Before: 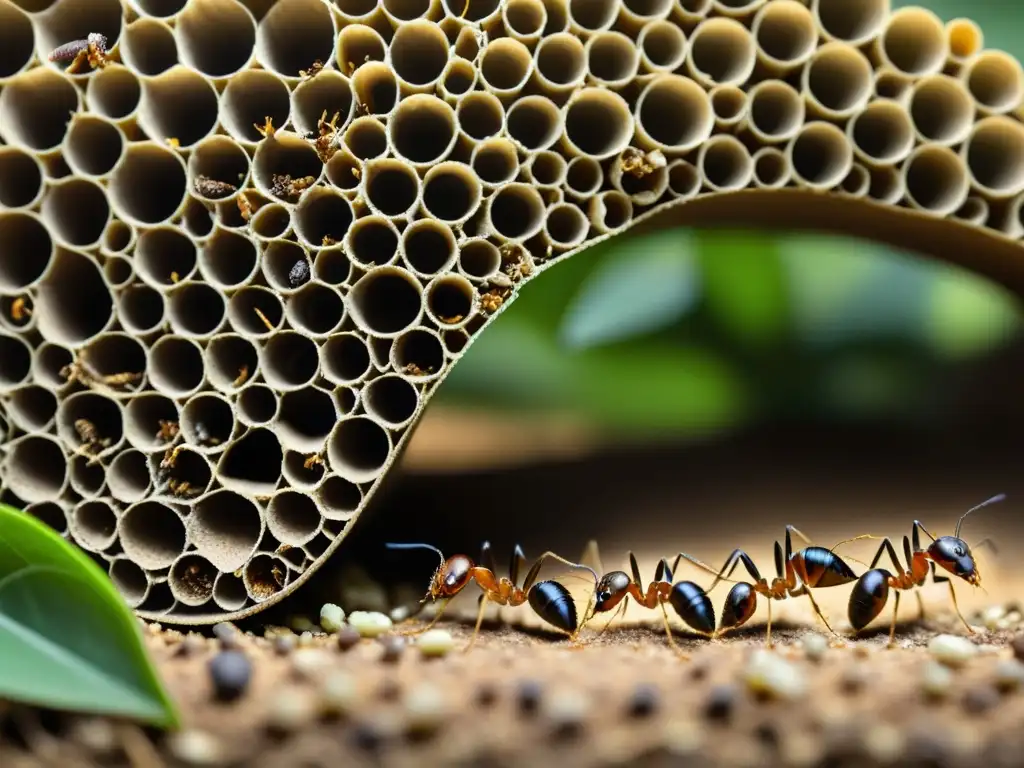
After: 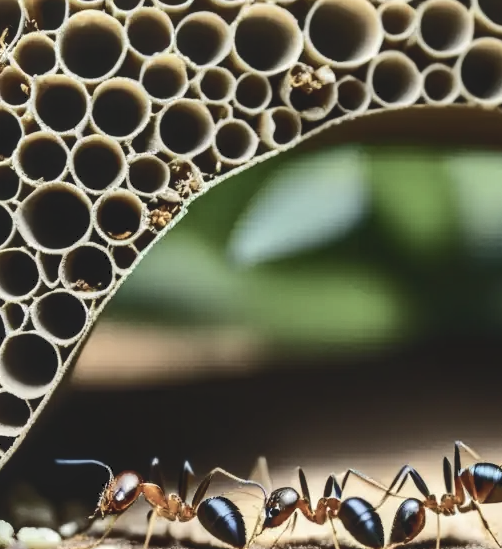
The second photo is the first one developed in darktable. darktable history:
crop: left 32.378%, top 10.997%, right 18.582%, bottom 17.496%
tone curve: curves: ch0 [(0, 0) (0.003, 0.1) (0.011, 0.101) (0.025, 0.11) (0.044, 0.126) (0.069, 0.14) (0.1, 0.158) (0.136, 0.18) (0.177, 0.206) (0.224, 0.243) (0.277, 0.293) (0.335, 0.36) (0.399, 0.446) (0.468, 0.537) (0.543, 0.618) (0.623, 0.694) (0.709, 0.763) (0.801, 0.836) (0.898, 0.908) (1, 1)], color space Lab, independent channels, preserve colors none
contrast brightness saturation: contrast 0.096, saturation -0.376
local contrast: on, module defaults
